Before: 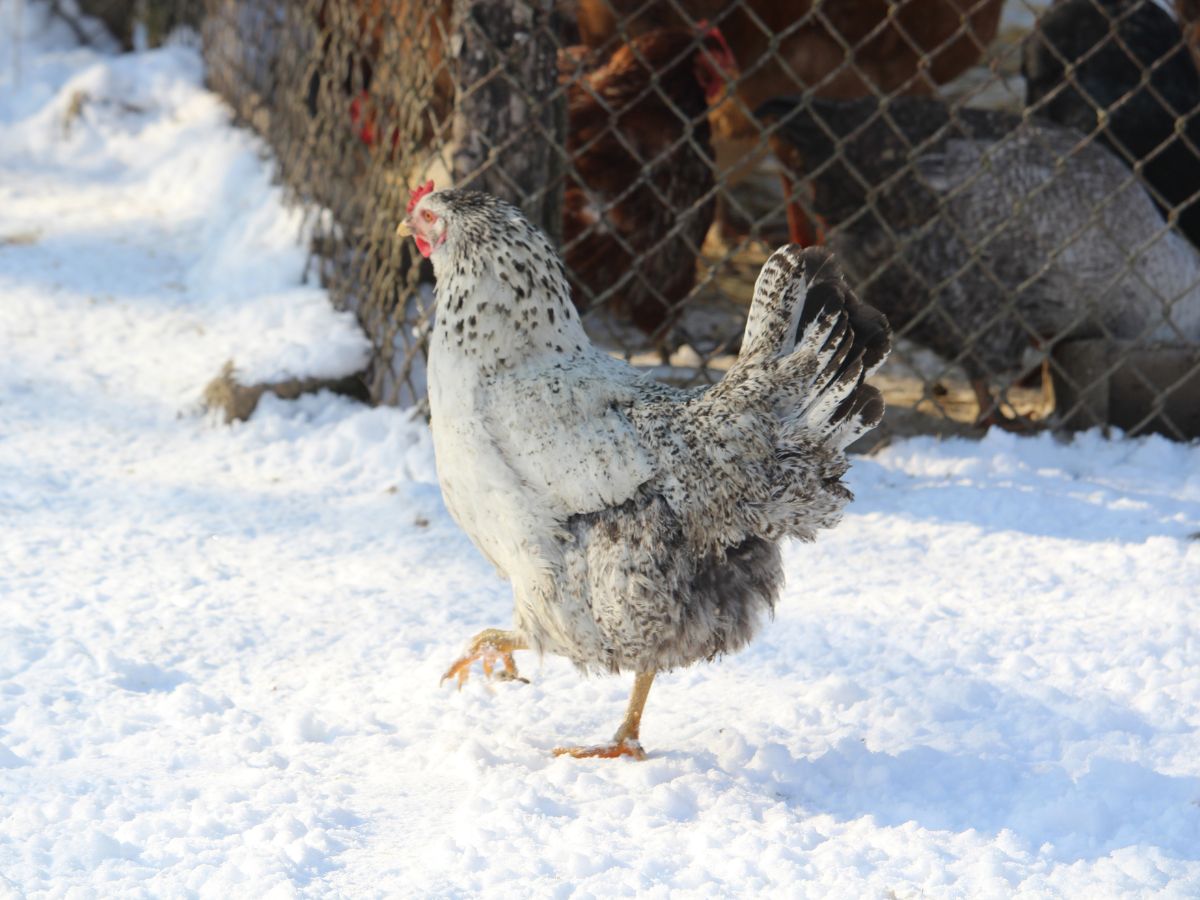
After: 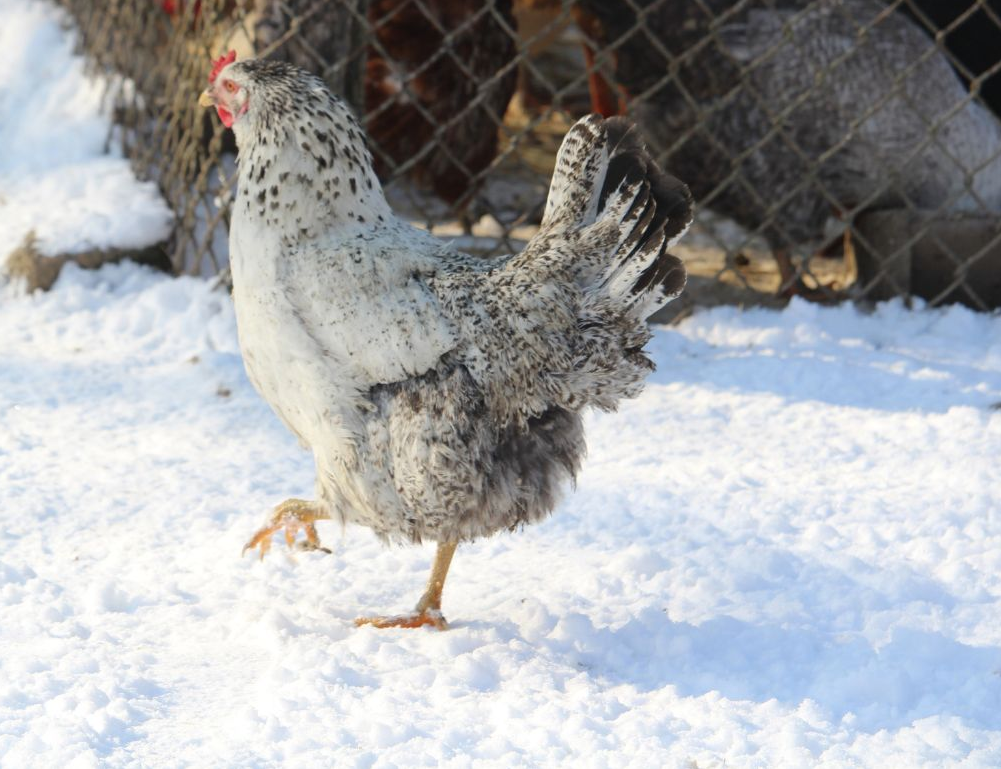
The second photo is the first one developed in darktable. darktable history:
crop: left 16.522%, top 14.463%
